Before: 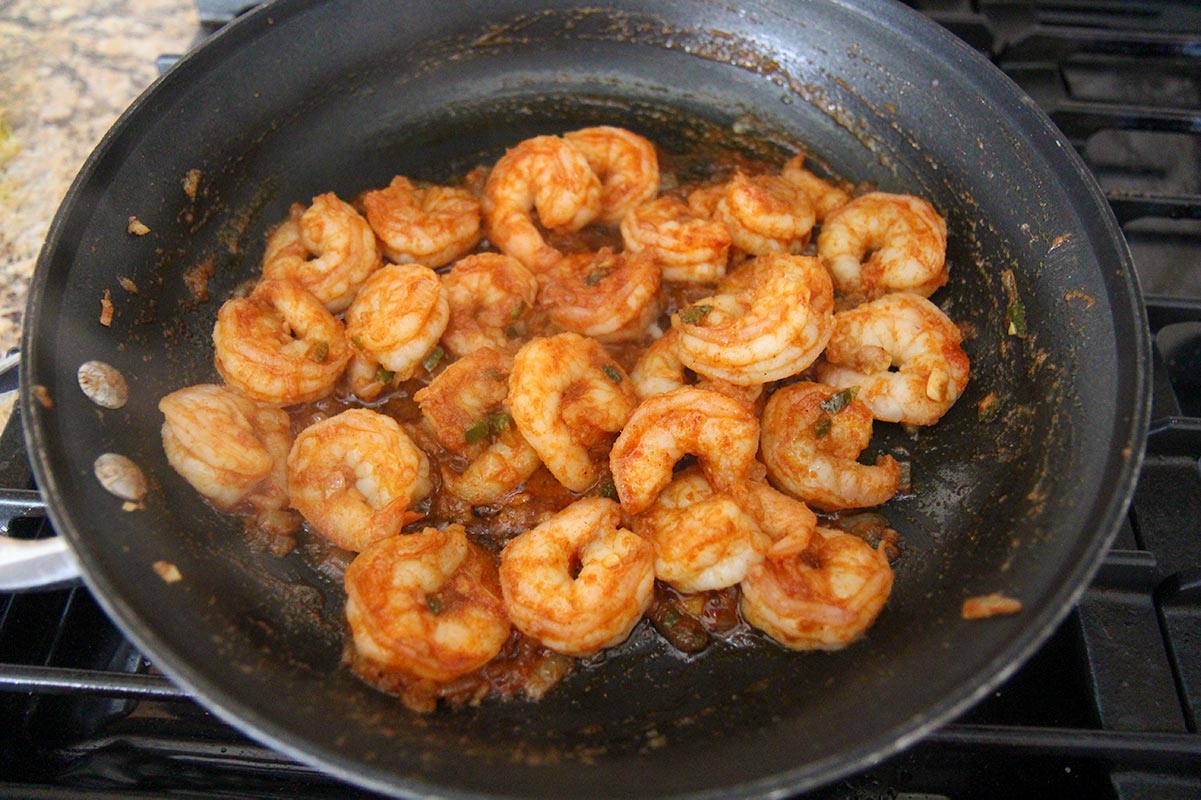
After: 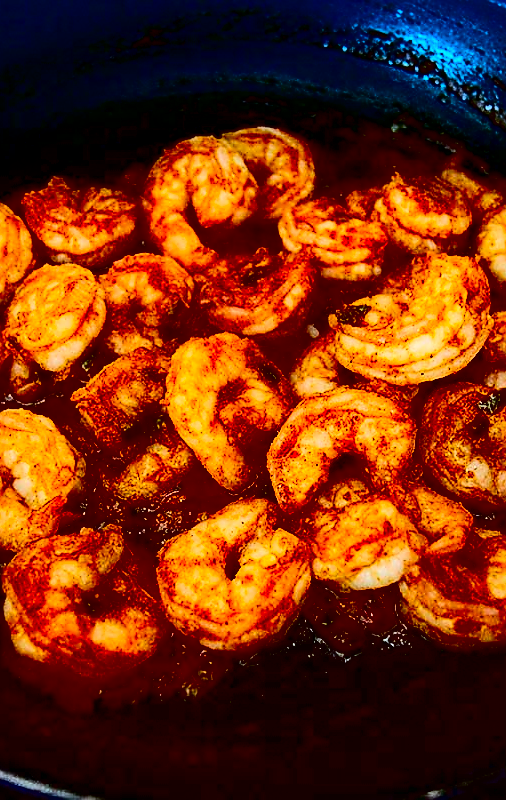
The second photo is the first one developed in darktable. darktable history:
sharpen: radius 1.4, amount 1.25, threshold 0.7
crop: left 28.583%, right 29.231%
color correction: highlights a* -3.28, highlights b* -6.24, shadows a* 3.1, shadows b* 5.19
graduated density: density 2.02 EV, hardness 44%, rotation 0.374°, offset 8.21, hue 208.8°, saturation 97%
contrast brightness saturation: contrast 0.77, brightness -1, saturation 1
shadows and highlights: shadows 25, highlights -25
local contrast: highlights 61%, shadows 106%, detail 107%, midtone range 0.529
